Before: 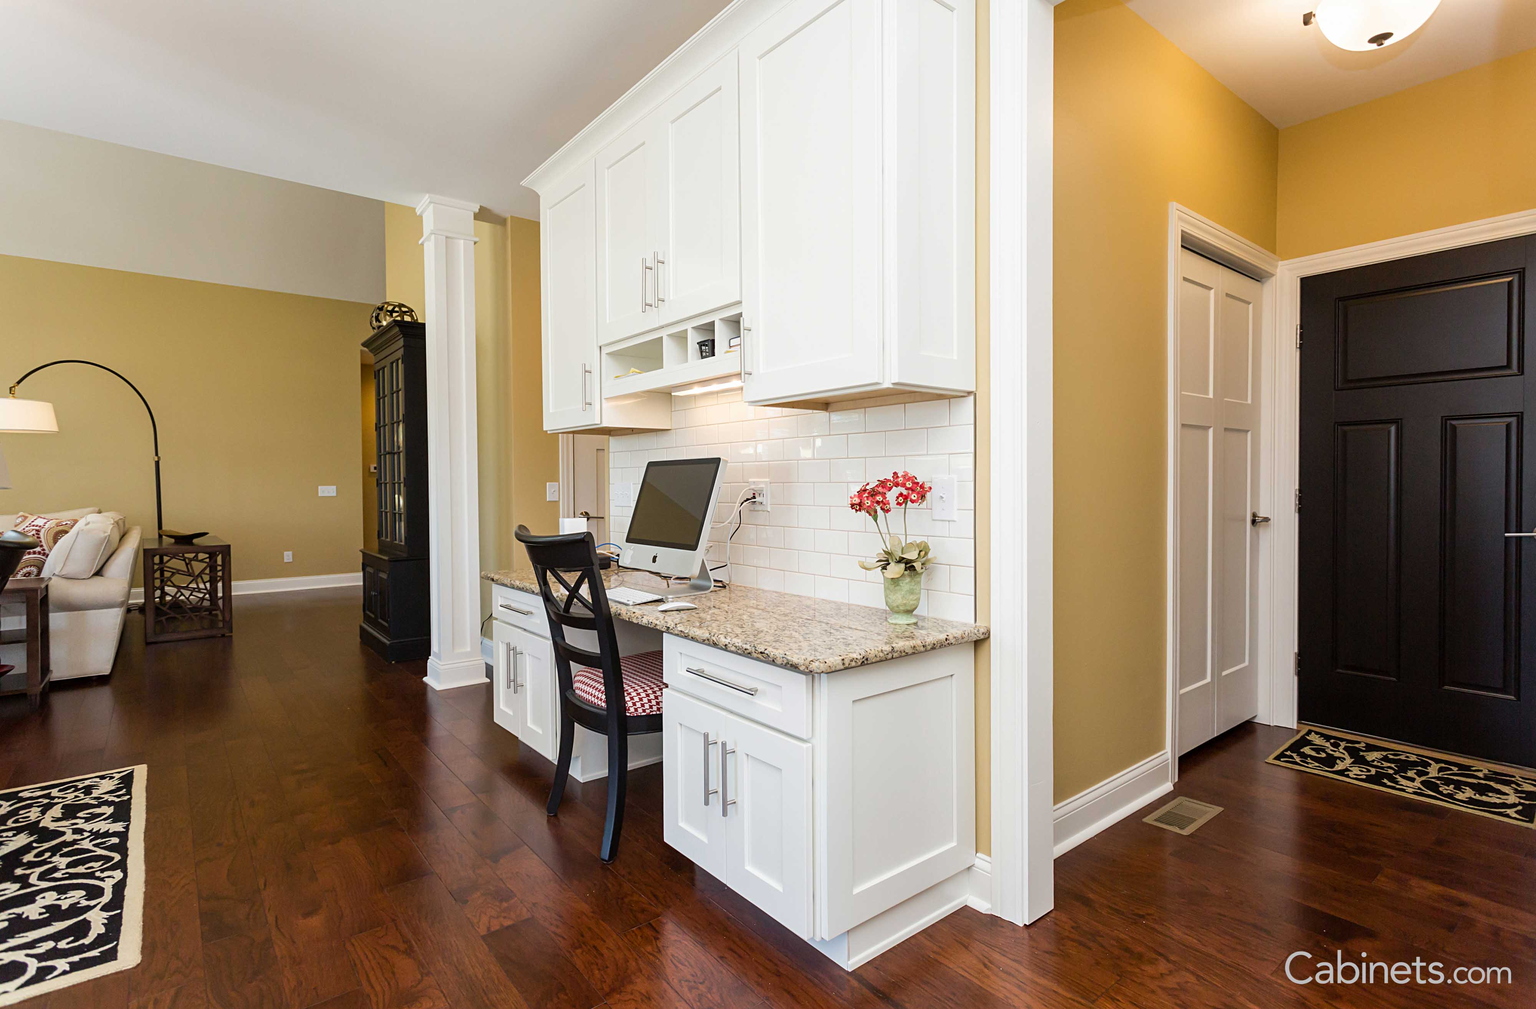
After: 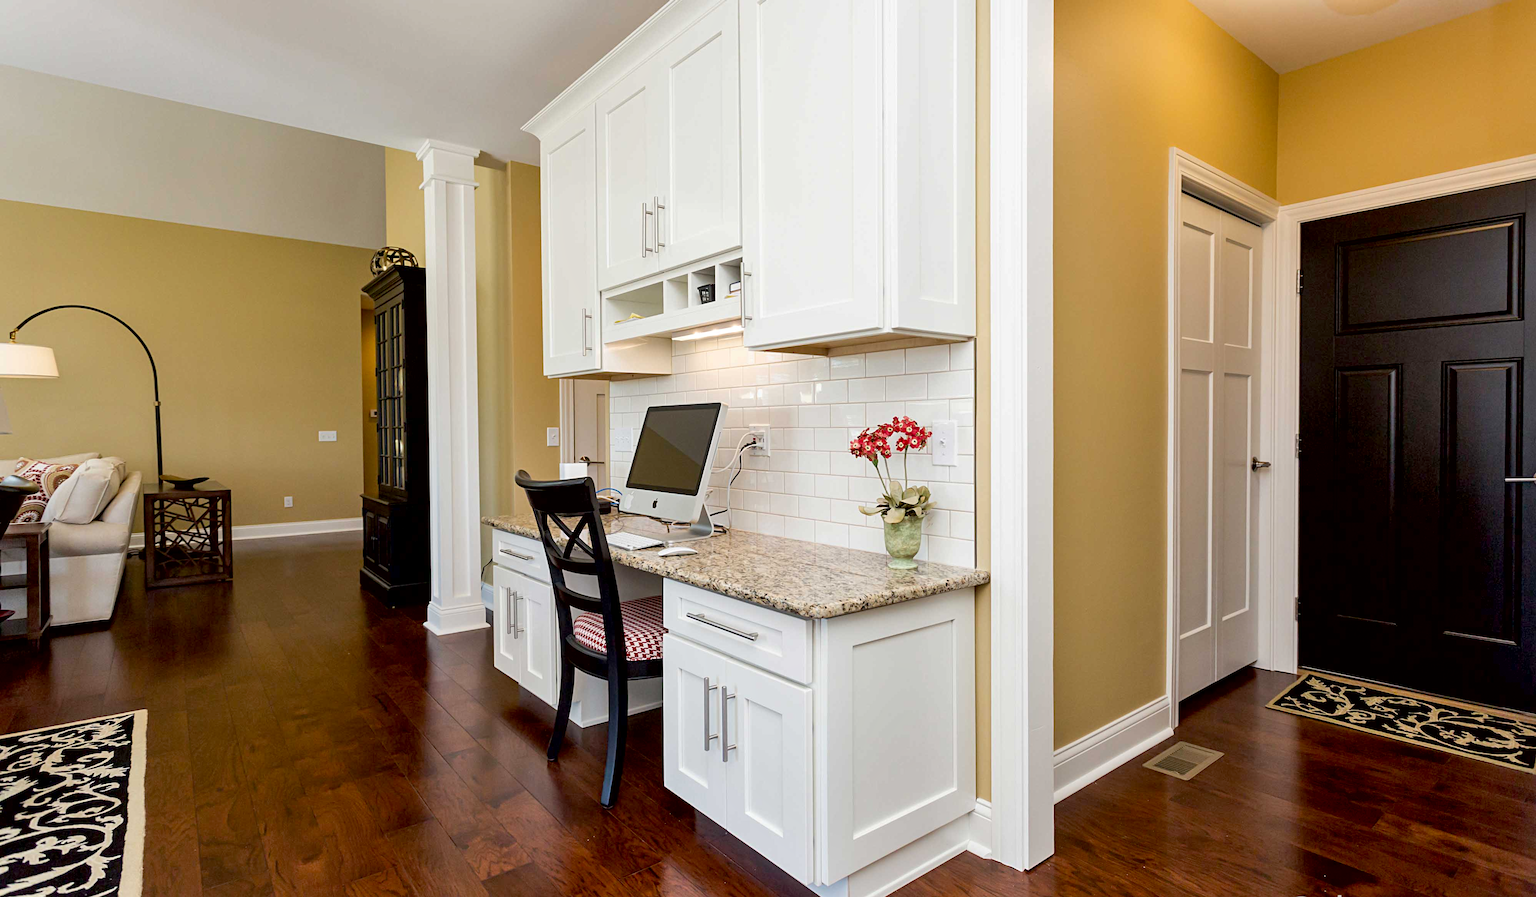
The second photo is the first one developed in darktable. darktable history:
local contrast: mode bilateral grid, contrast 20, coarseness 51, detail 103%, midtone range 0.2
crop and rotate: top 5.508%, bottom 5.573%
shadows and highlights: radius 125.45, shadows 30.35, highlights -30.81, low approximation 0.01, soften with gaussian
exposure: black level correction 0.01, exposure 0.015 EV, compensate exposure bias true, compensate highlight preservation false
